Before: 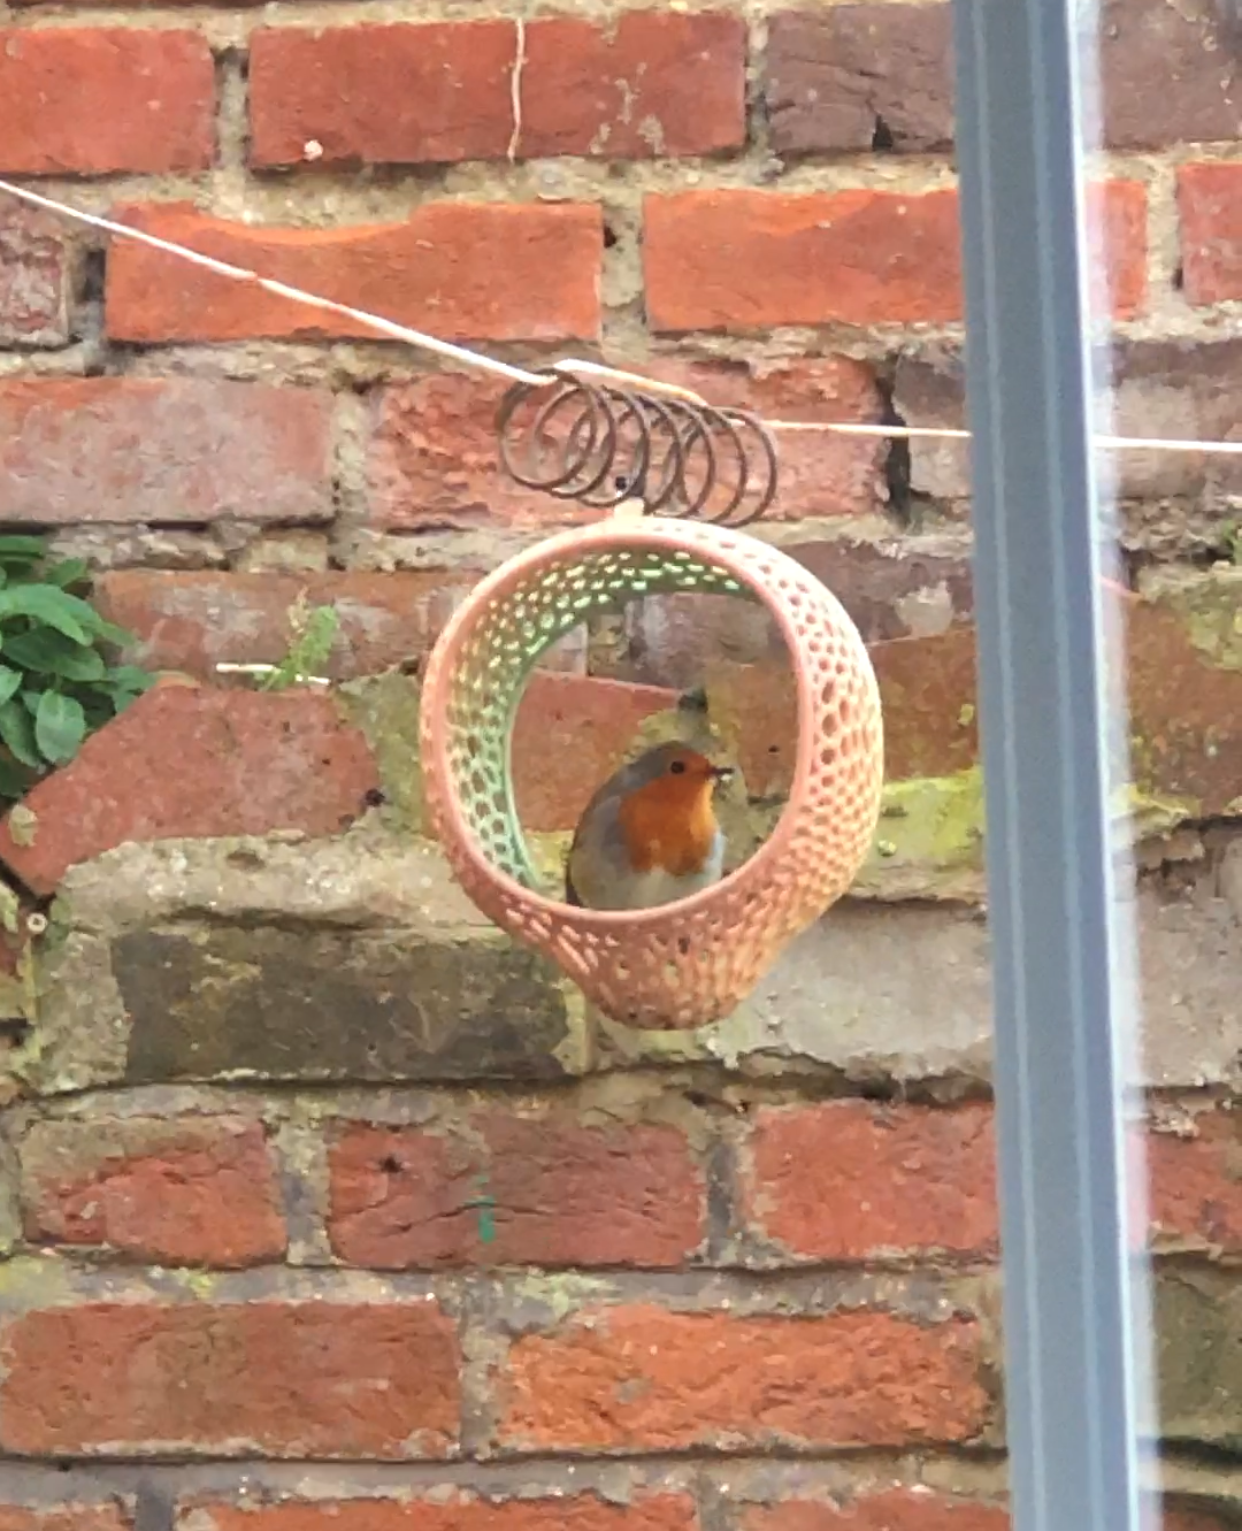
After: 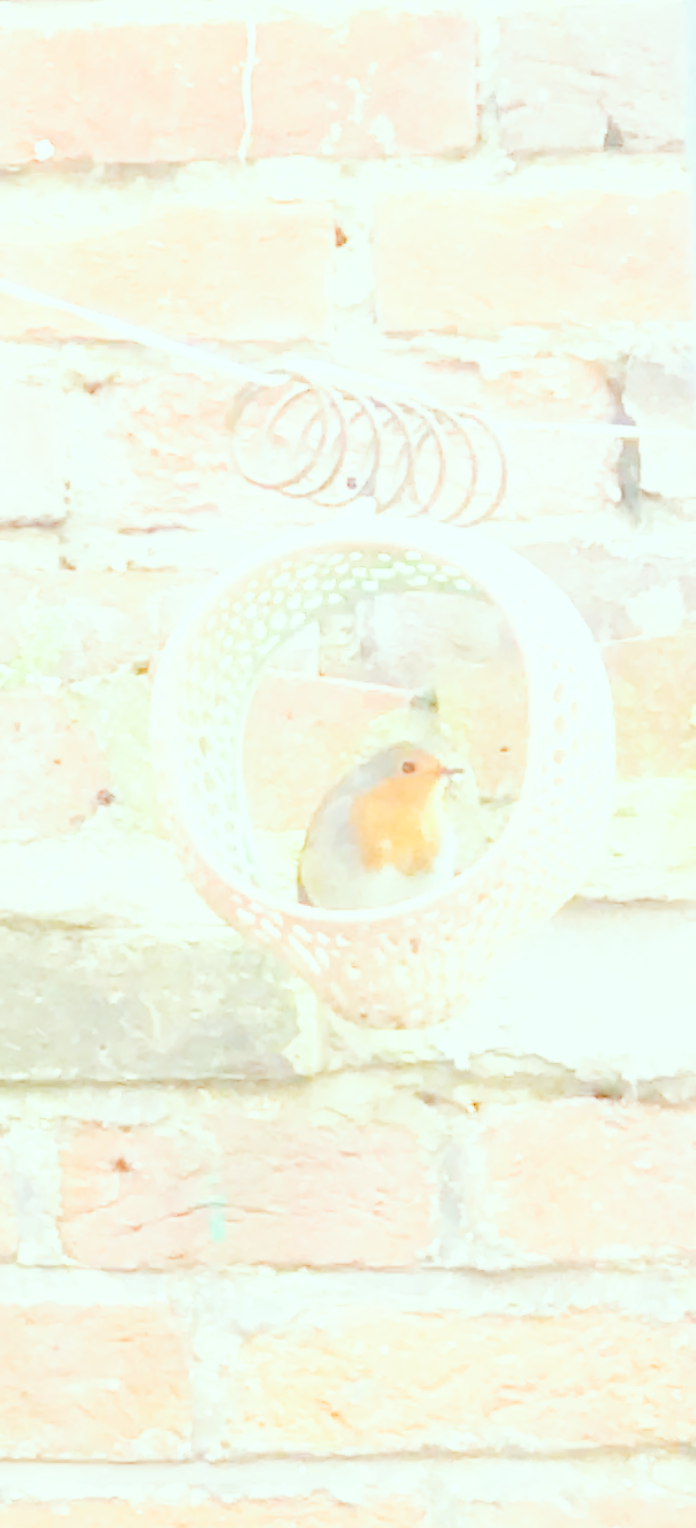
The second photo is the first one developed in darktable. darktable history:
color balance: on, module defaults
crop: left 21.674%, right 22.086%
sharpen: radius 5.325, amount 0.312, threshold 26.433
tone equalizer: -7 EV 0.18 EV, -6 EV 0.12 EV, -5 EV 0.08 EV, -4 EV 0.04 EV, -2 EV -0.02 EV, -1 EV -0.04 EV, +0 EV -0.06 EV, luminance estimator HSV value / RGB max
base curve: curves: ch0 [(0, 0) (0.007, 0.004) (0.027, 0.03) (0.046, 0.07) (0.207, 0.54) (0.442, 0.872) (0.673, 0.972) (1, 1)], preserve colors none
color correction: highlights a* -6.69, highlights b* 0.49
contrast brightness saturation: brightness 0.09, saturation 0.19
